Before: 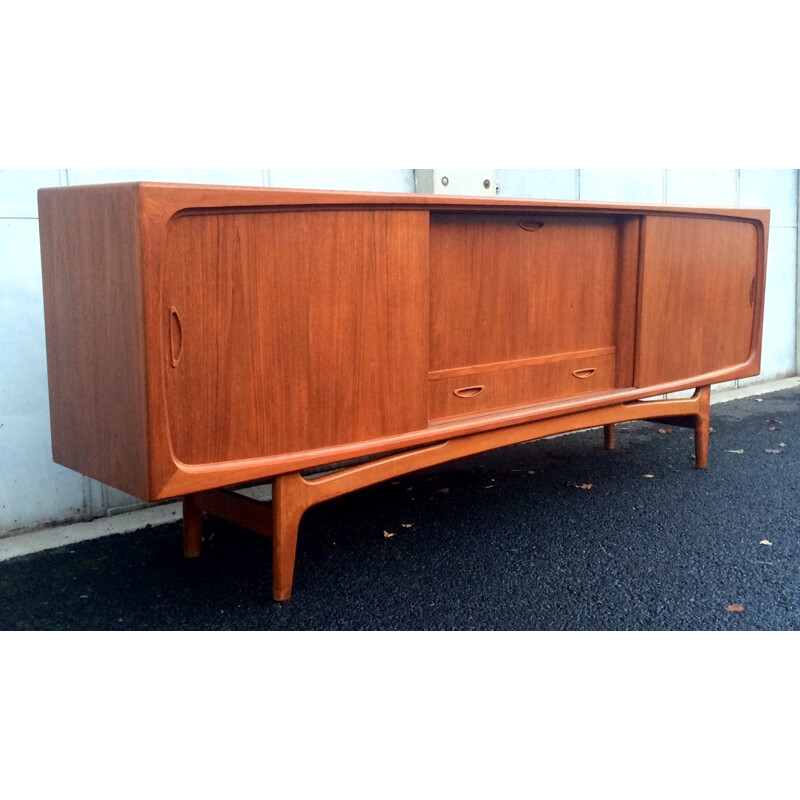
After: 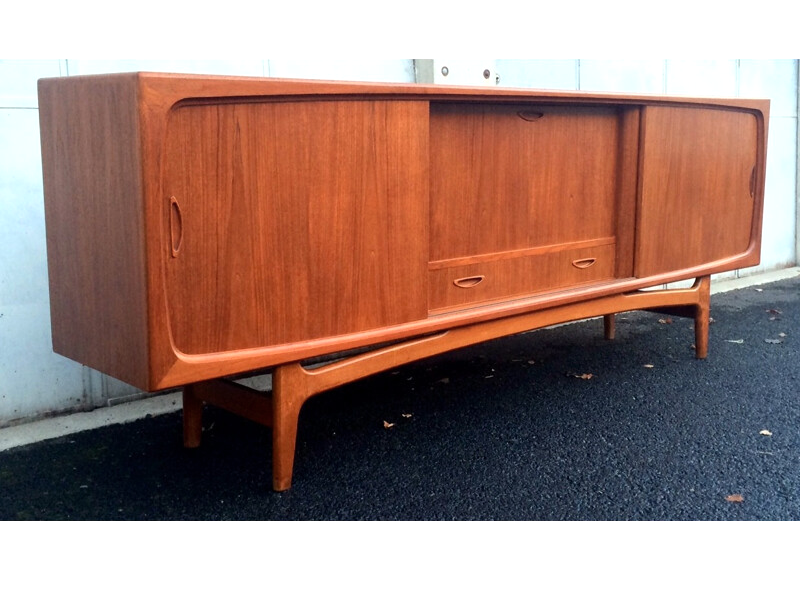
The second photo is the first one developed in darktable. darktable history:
crop: top 13.819%, bottom 11.169%
color balance rgb: shadows lift › luminance -10%, highlights gain › luminance 10%, saturation formula JzAzBz (2021)
